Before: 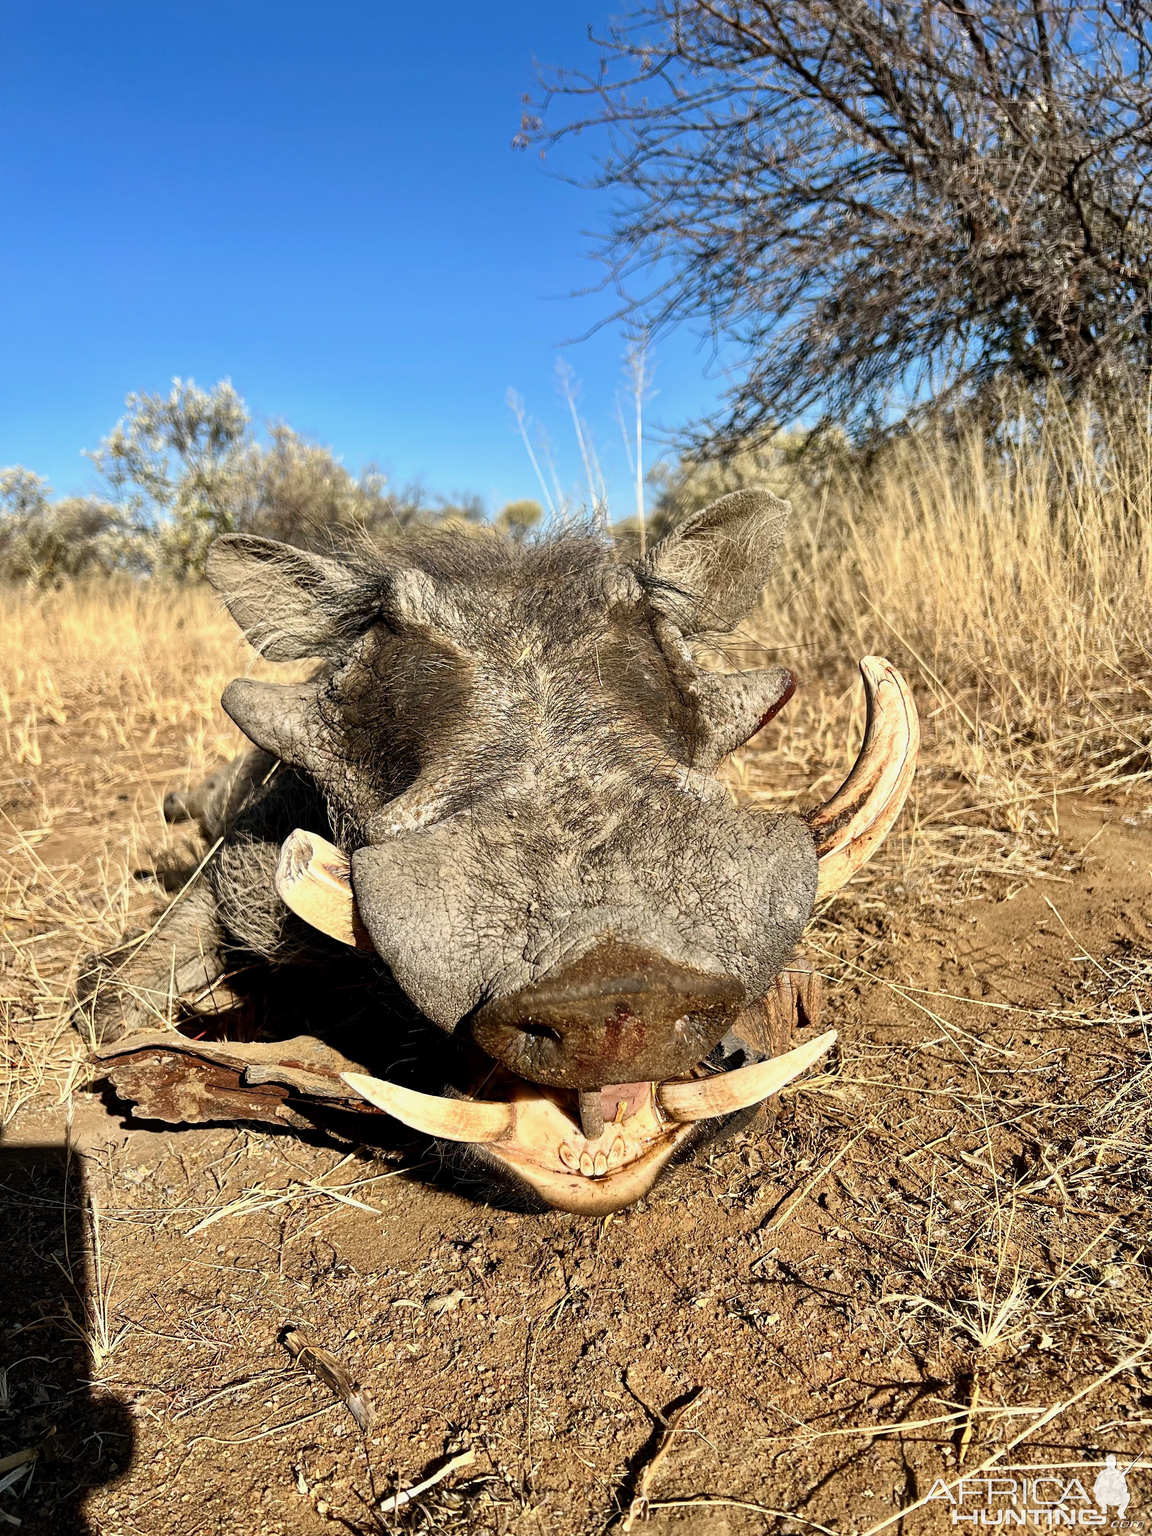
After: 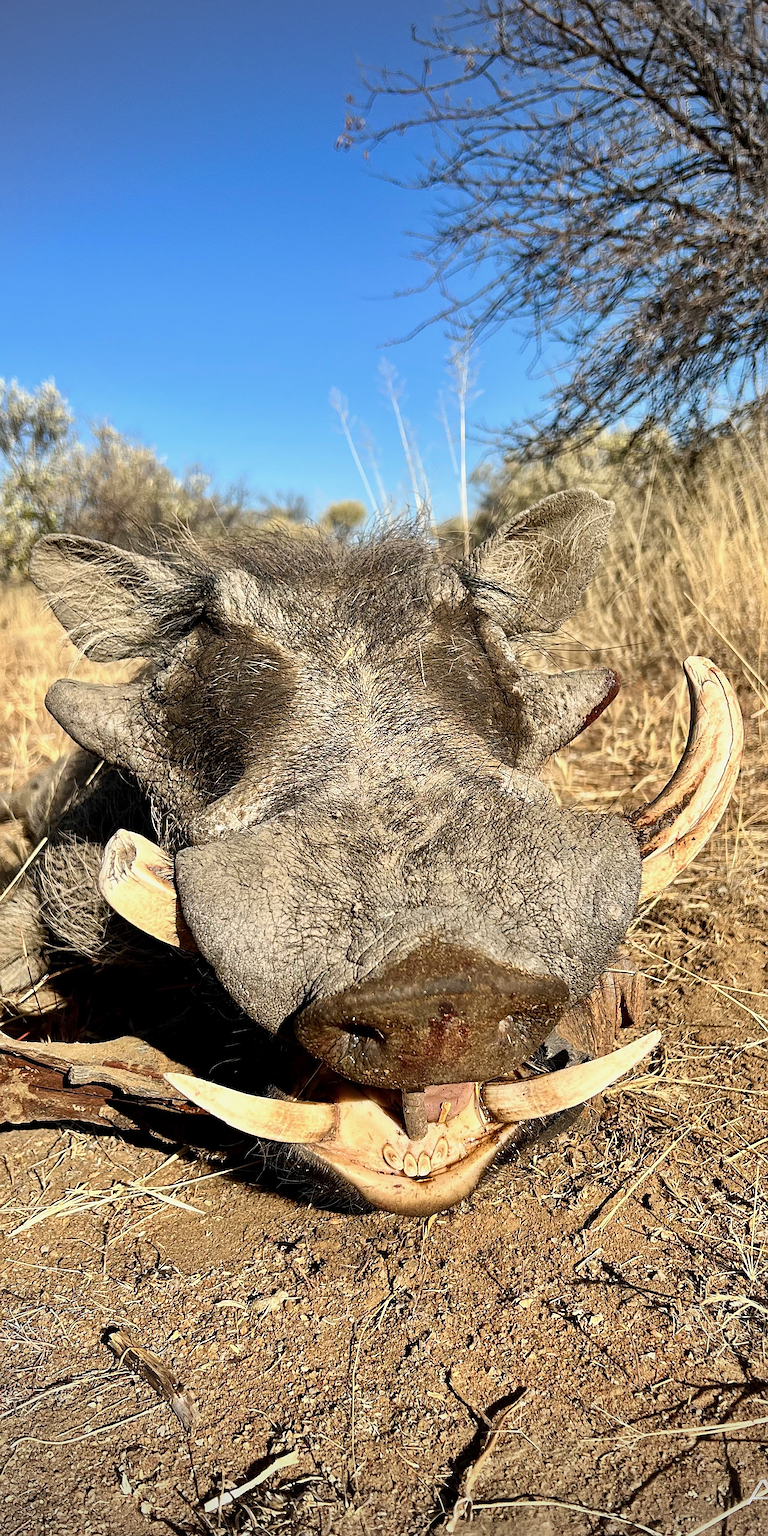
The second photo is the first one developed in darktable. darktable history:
sharpen: on, module defaults
crop and rotate: left 15.4%, right 17.929%
vignetting: fall-off radius 46.13%, unbound false
